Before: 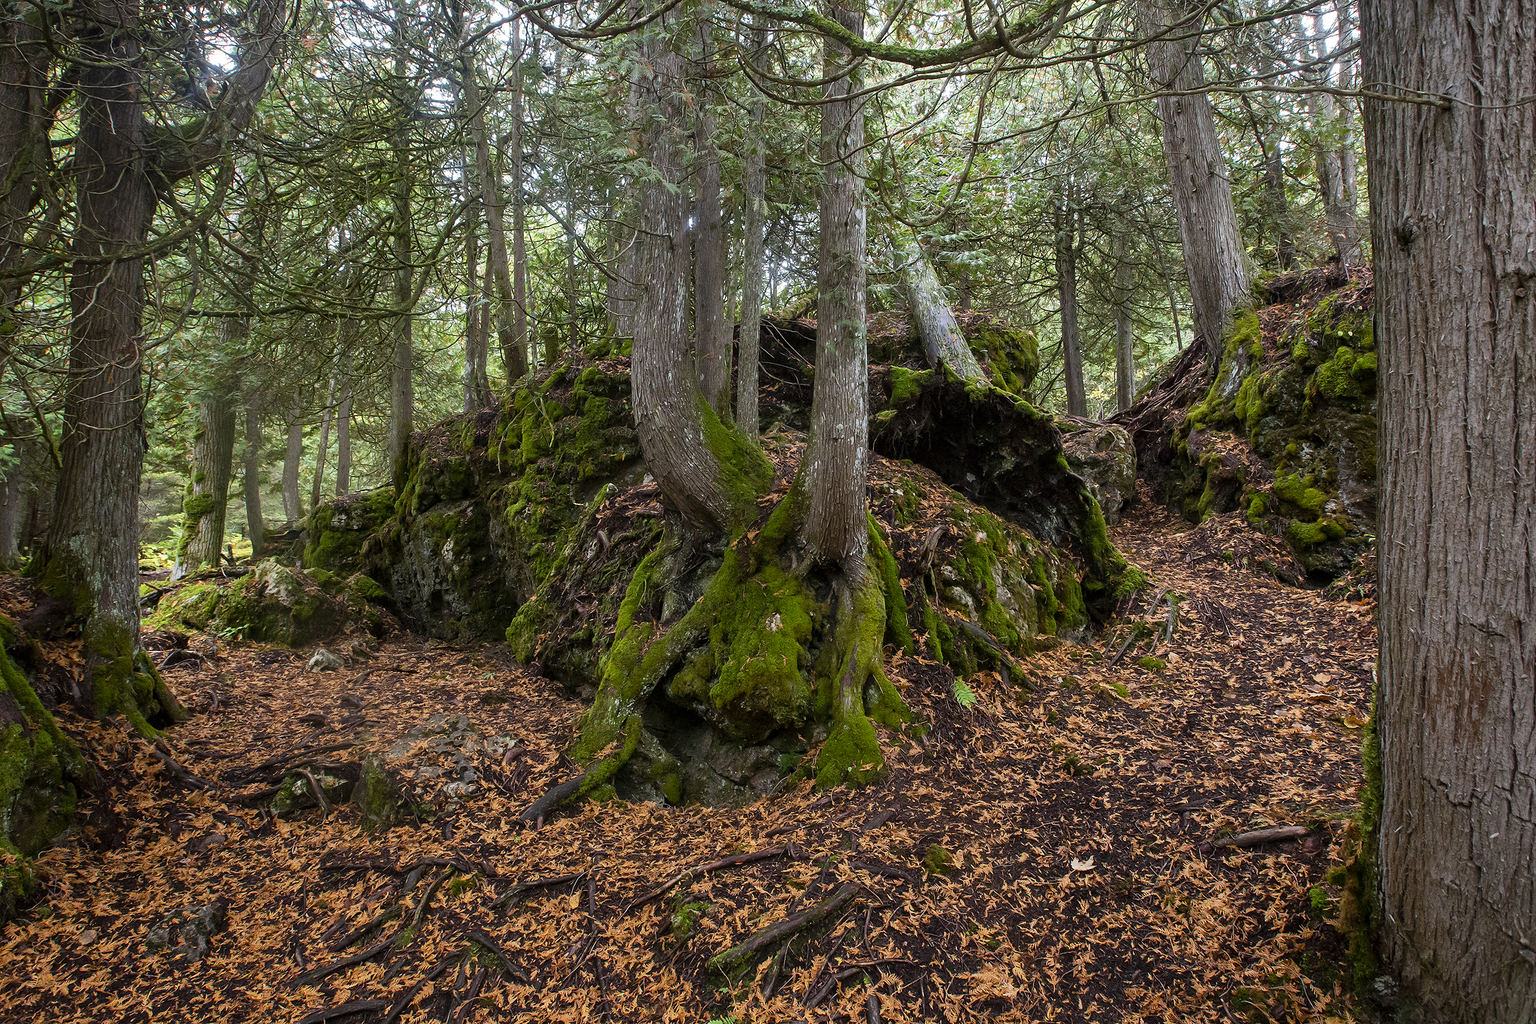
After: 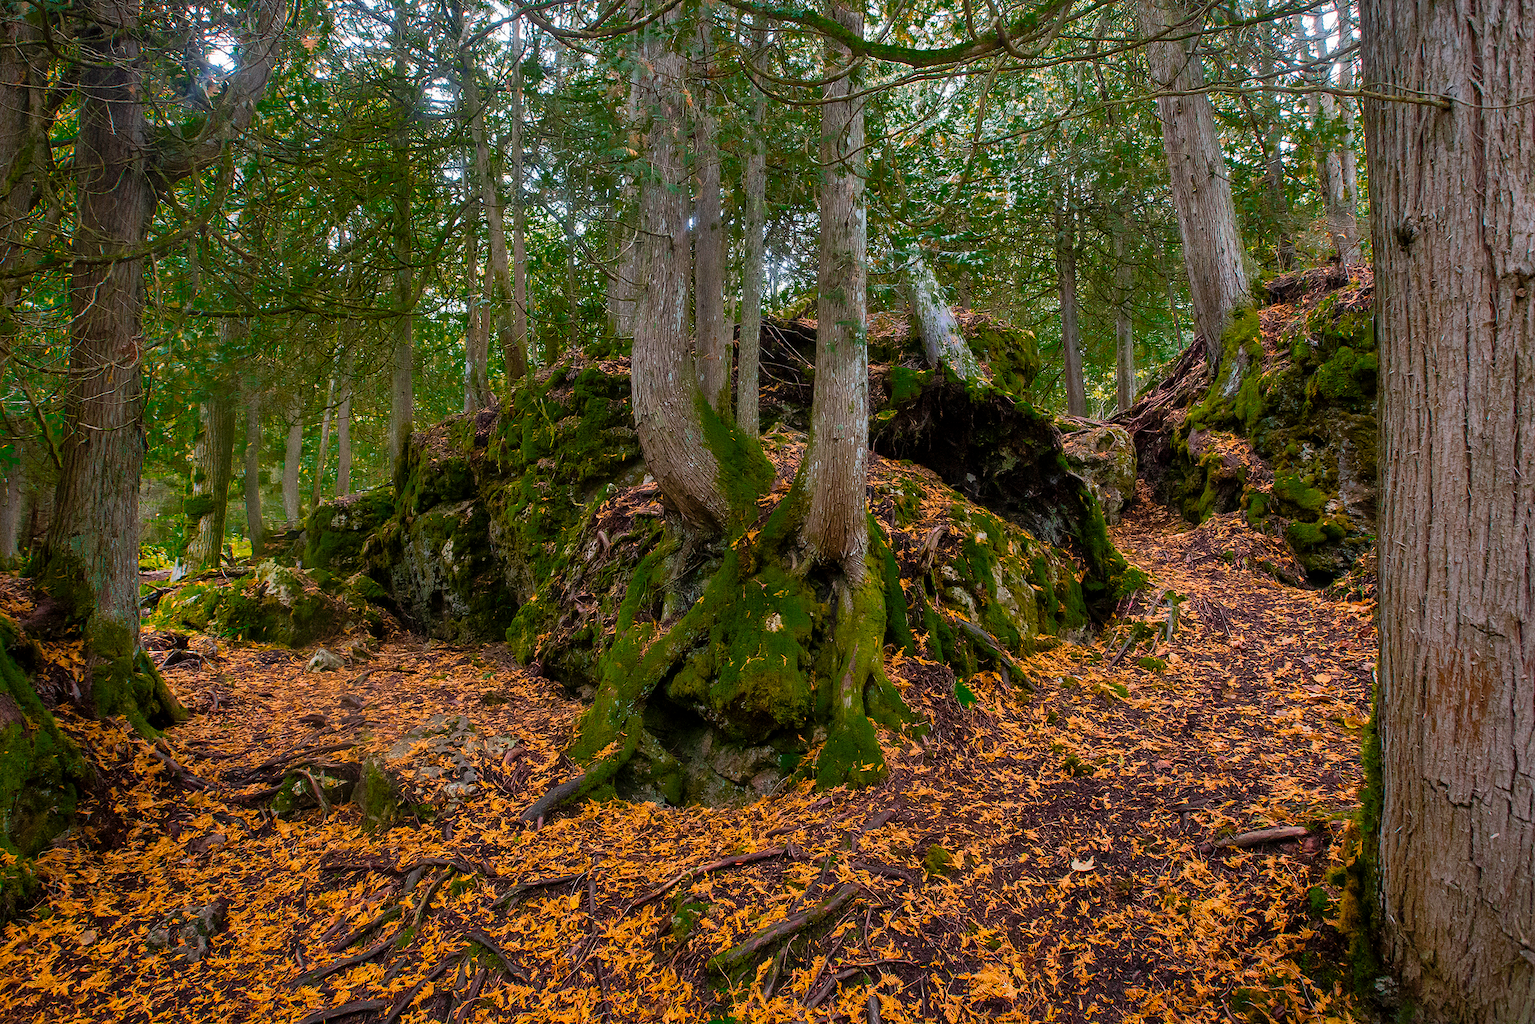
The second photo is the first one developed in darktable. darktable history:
color balance rgb: linear chroma grading › global chroma 15%, perceptual saturation grading › global saturation 30%
rotate and perspective: crop left 0, crop top 0
shadows and highlights: shadows 40, highlights -60
color zones: curves: ch0 [(0.25, 0.5) (0.347, 0.092) (0.75, 0.5)]; ch1 [(0.25, 0.5) (0.33, 0.51) (0.75, 0.5)]
